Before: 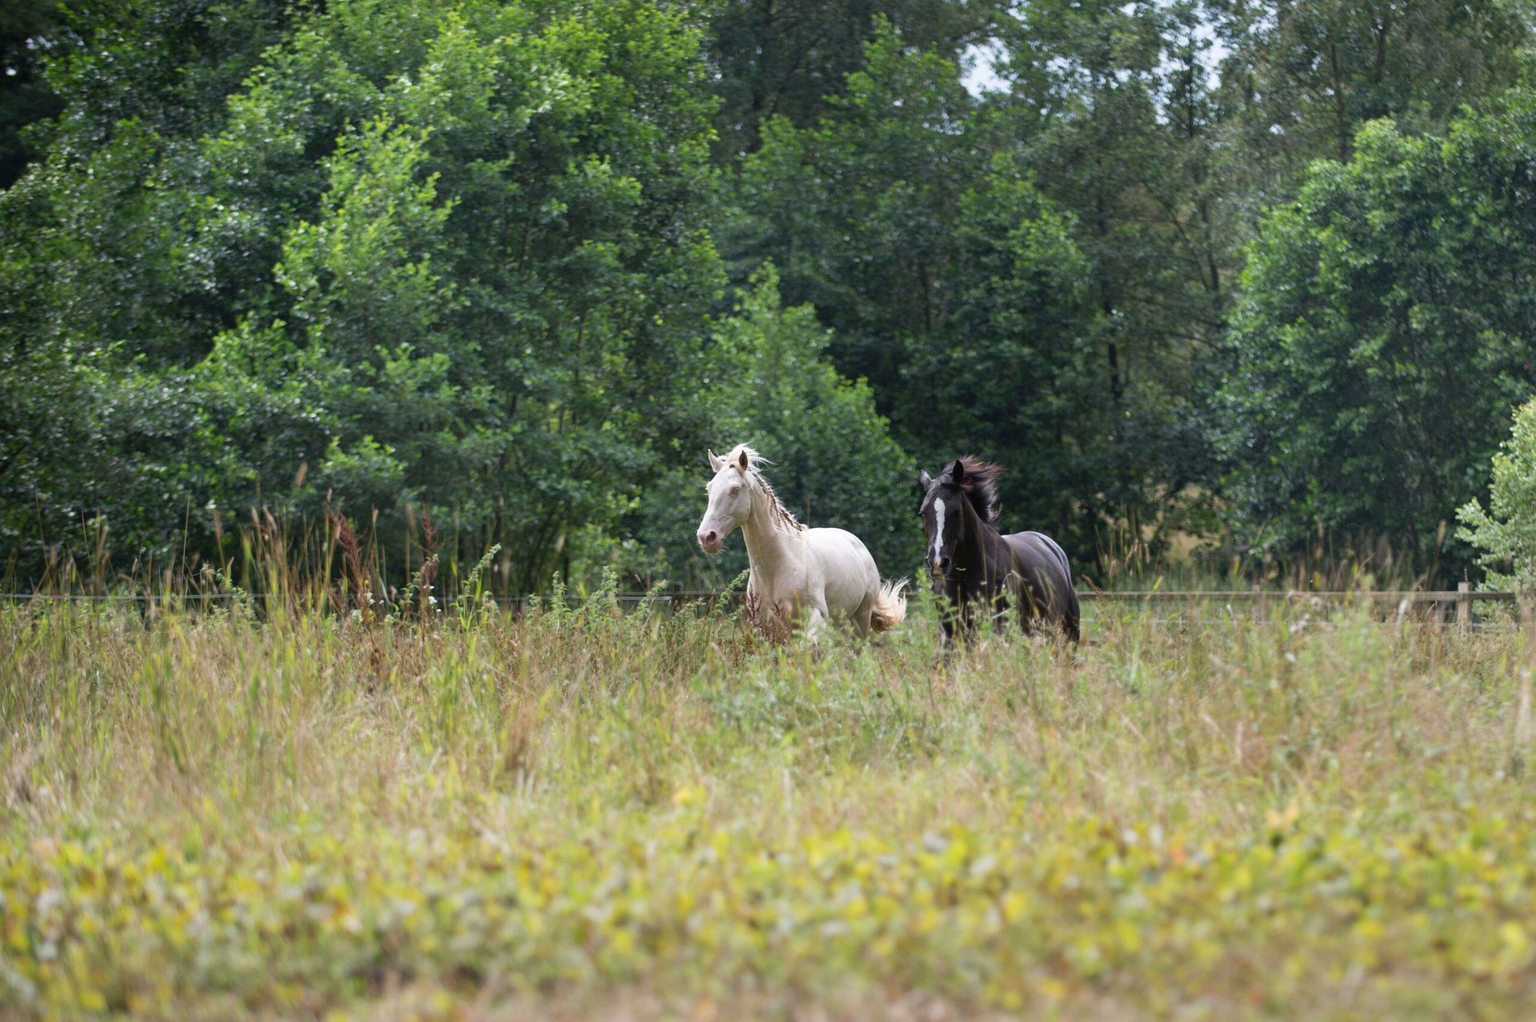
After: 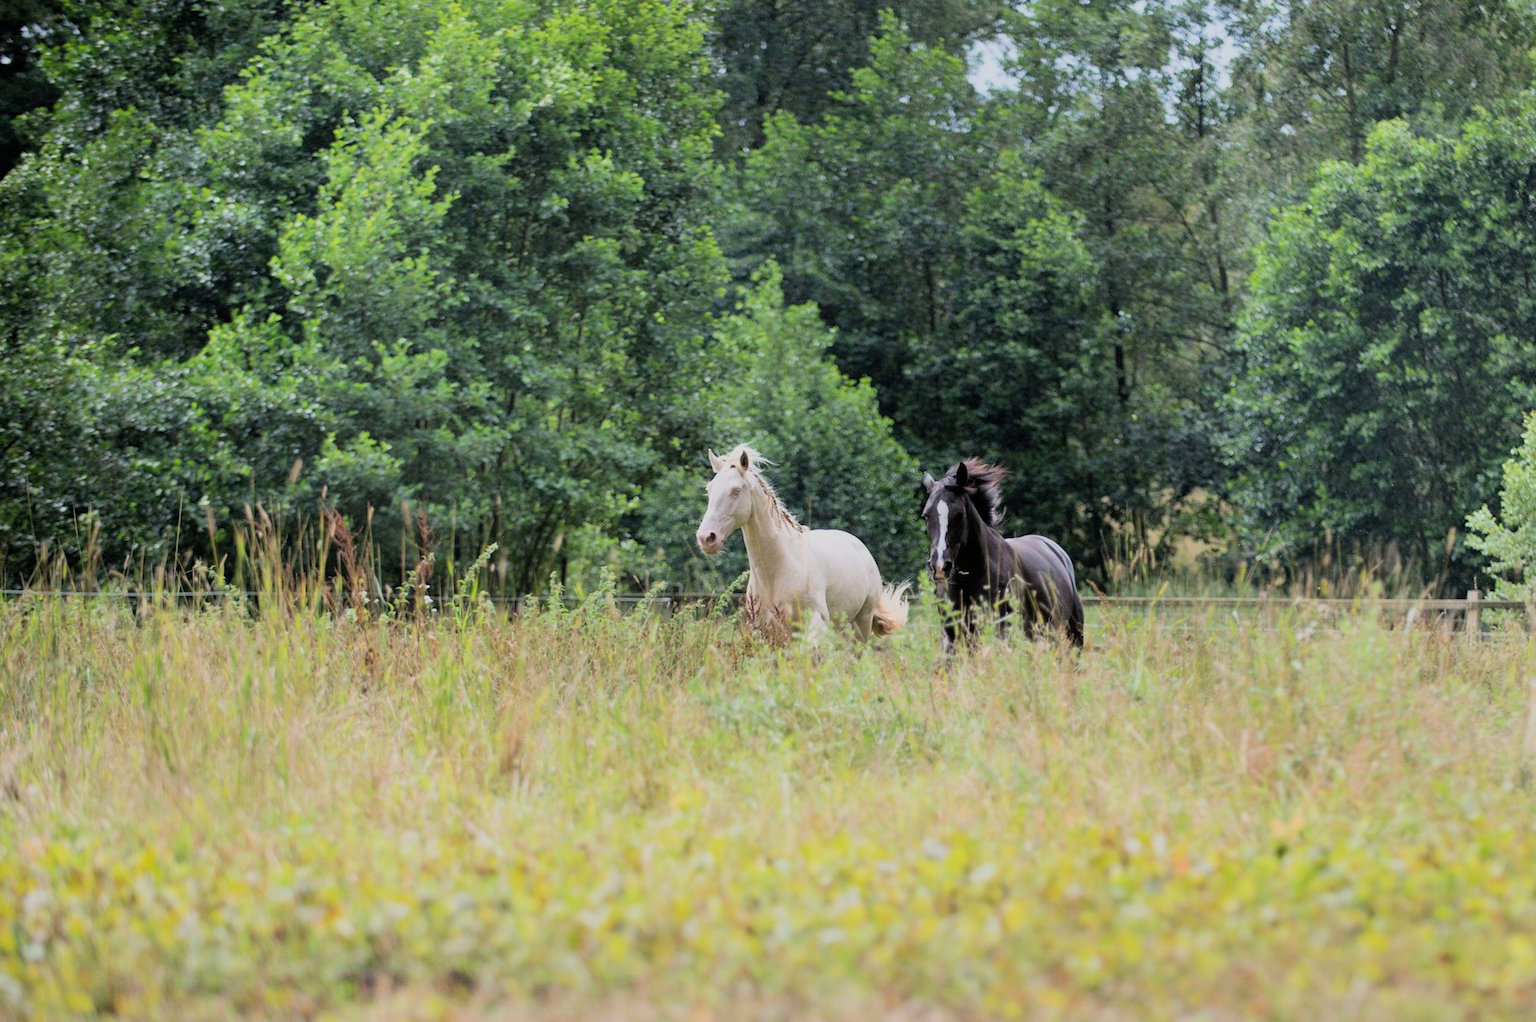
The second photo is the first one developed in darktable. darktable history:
crop and rotate: angle -0.5°
filmic rgb: black relative exposure -6.15 EV, white relative exposure 6.96 EV, hardness 2.23, color science v6 (2022)
exposure: black level correction 0, exposure 0.7 EV, compensate exposure bias true, compensate highlight preservation false
